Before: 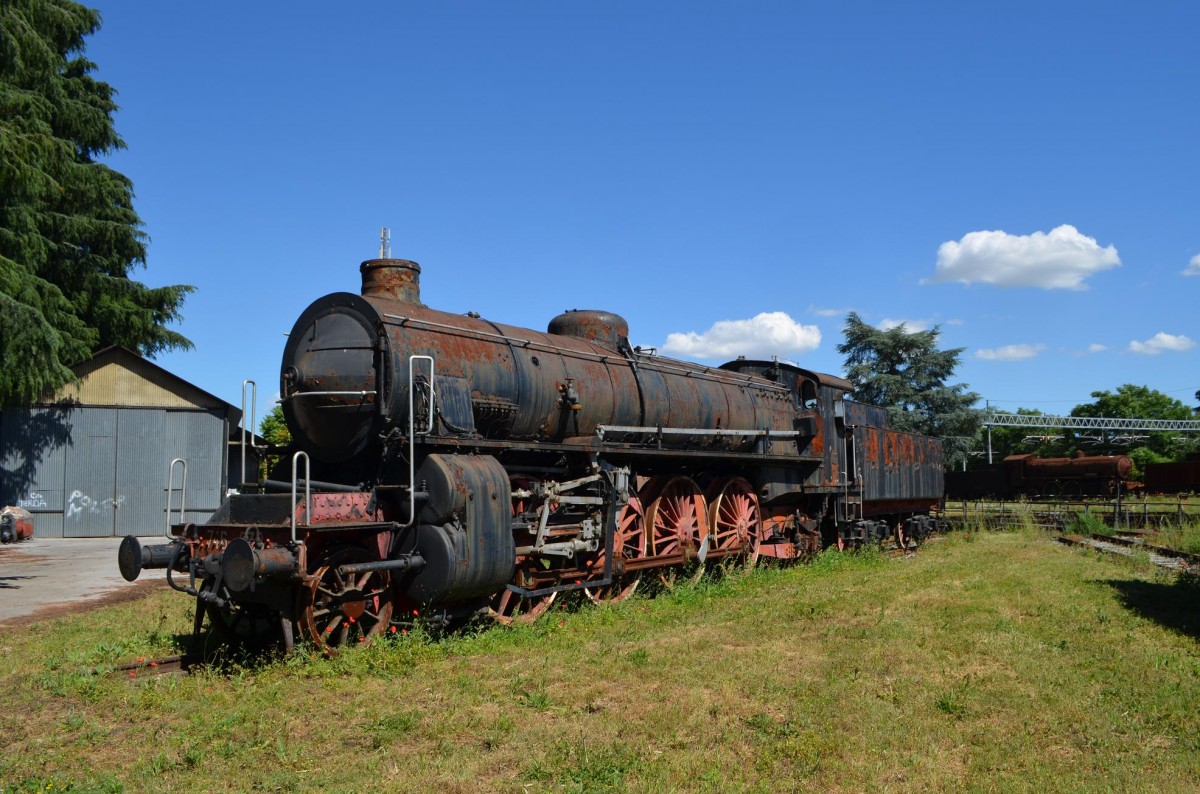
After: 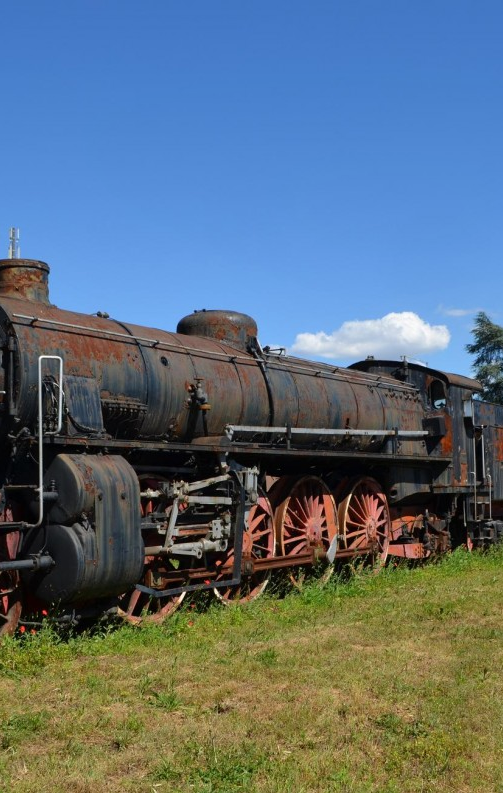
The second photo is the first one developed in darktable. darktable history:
crop: left 30.983%, right 27.022%
shadows and highlights: shadows 5.45, soften with gaussian
